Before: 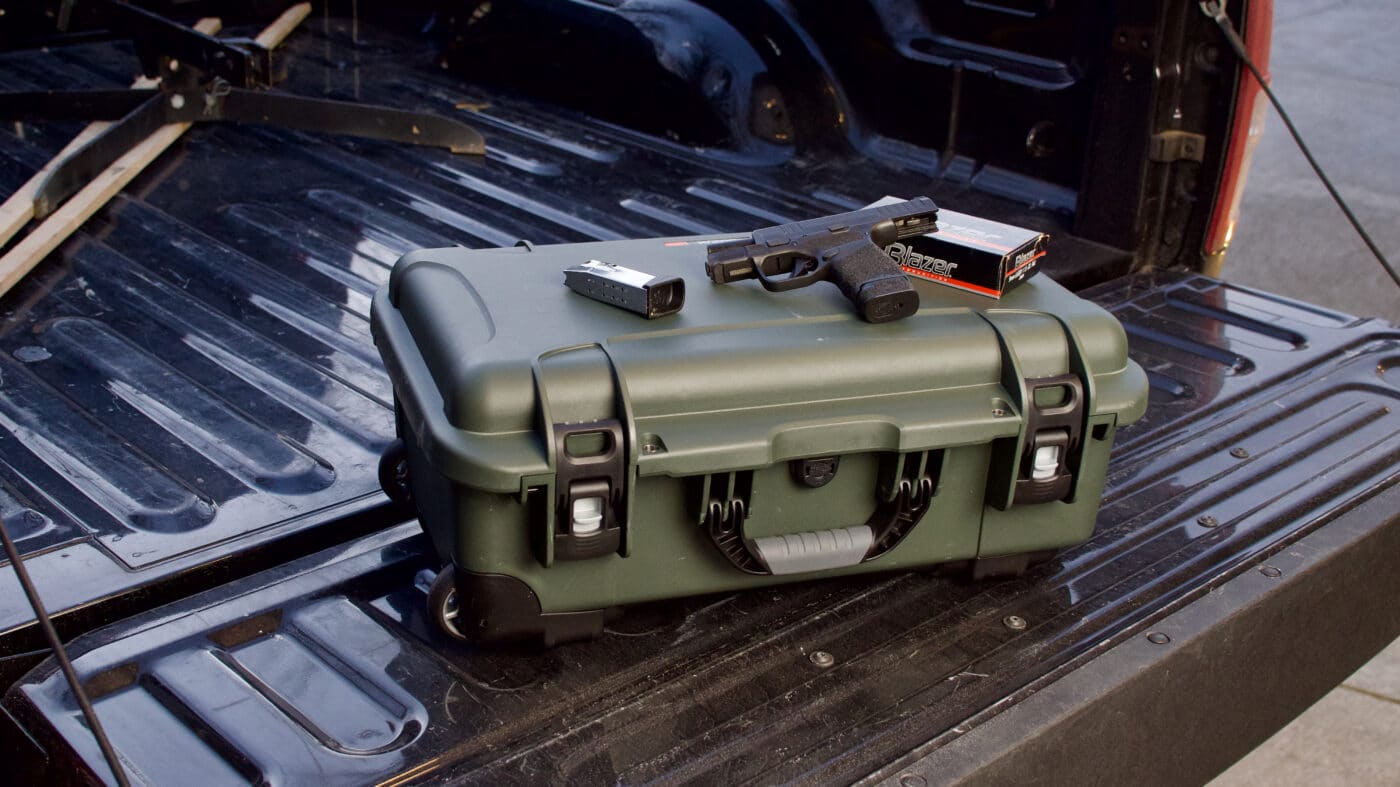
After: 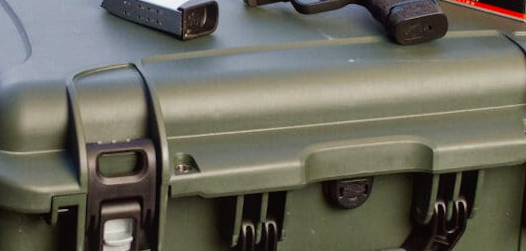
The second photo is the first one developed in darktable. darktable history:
contrast brightness saturation: contrast 0.04, saturation 0.16
crop: left 31.751%, top 32.172%, right 27.8%, bottom 35.83%
bloom: size 40%
rotate and perspective: rotation 0.215°, lens shift (vertical) -0.139, crop left 0.069, crop right 0.939, crop top 0.002, crop bottom 0.996
local contrast: detail 110%
